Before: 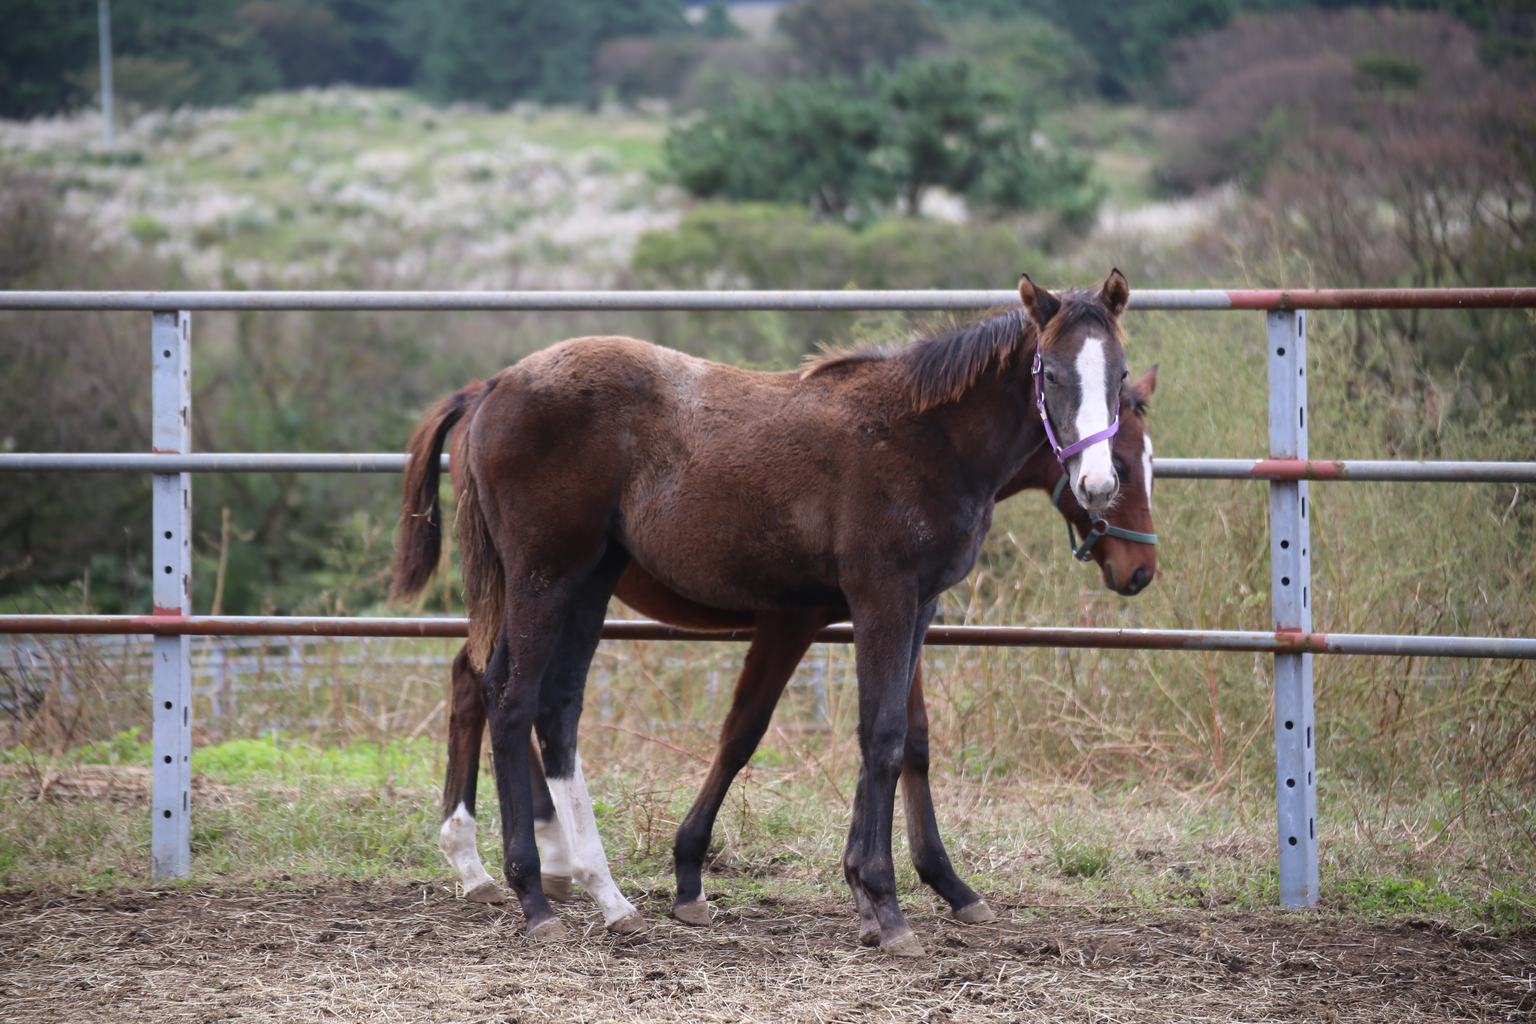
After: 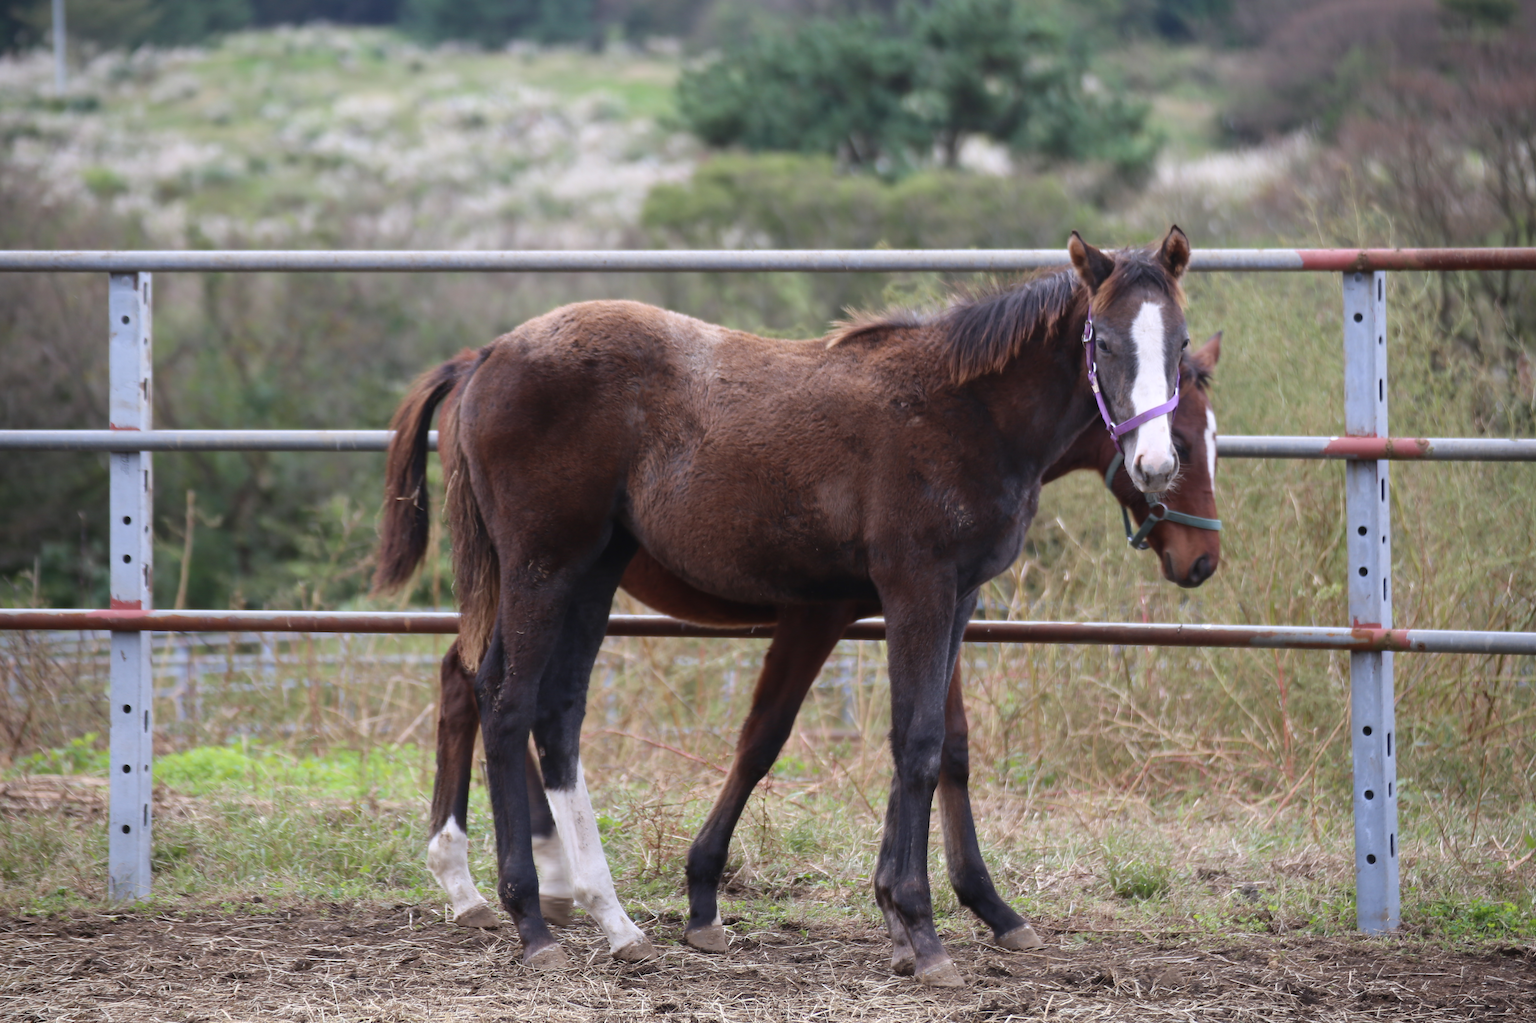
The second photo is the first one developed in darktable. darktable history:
crop: left 3.522%, top 6.356%, right 6.111%, bottom 3.295%
